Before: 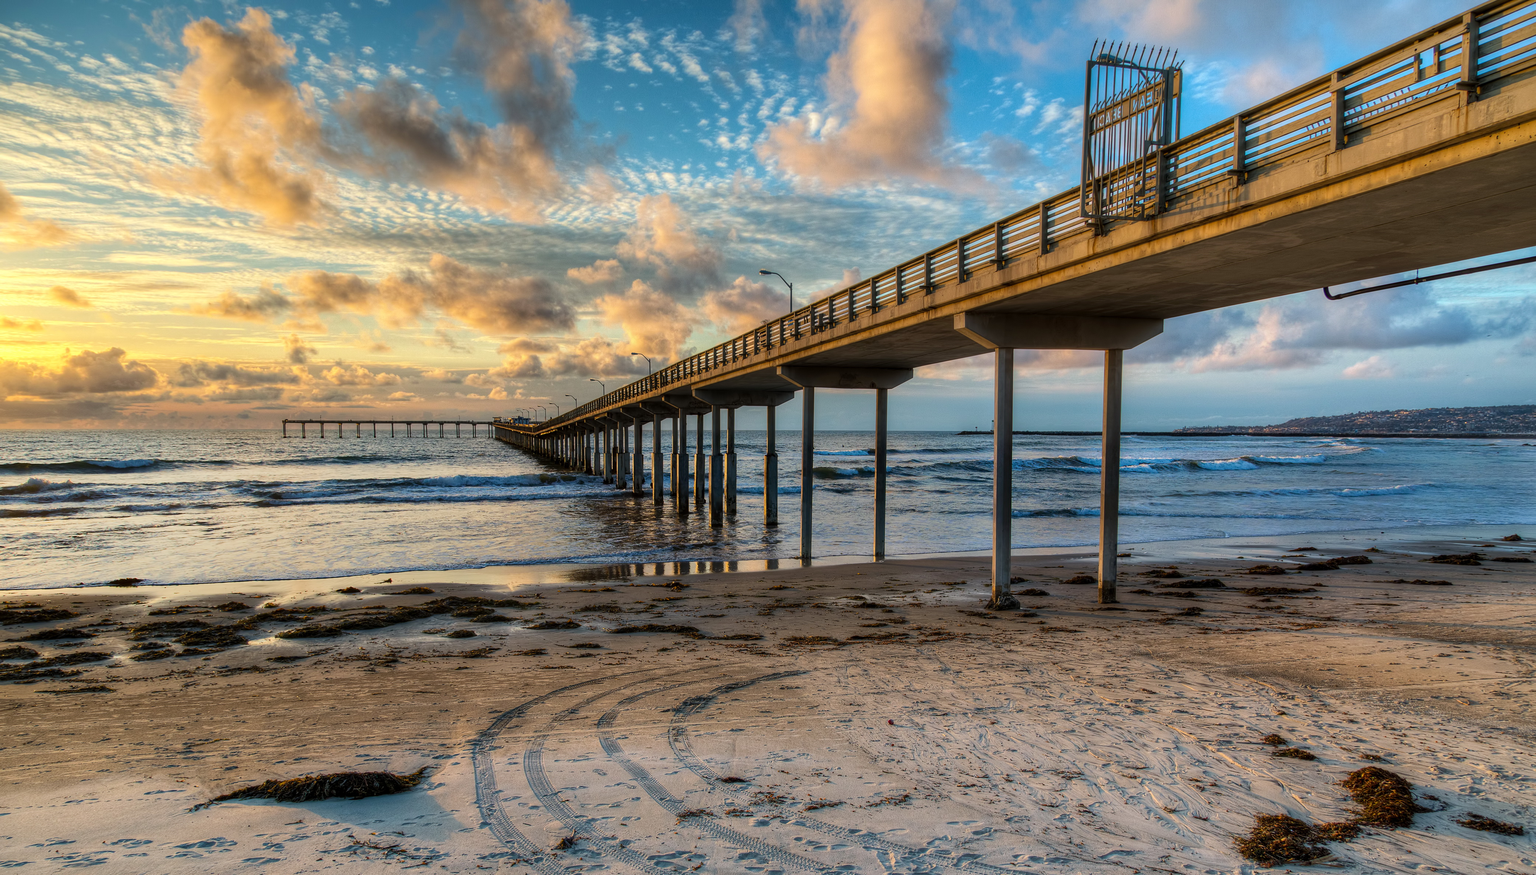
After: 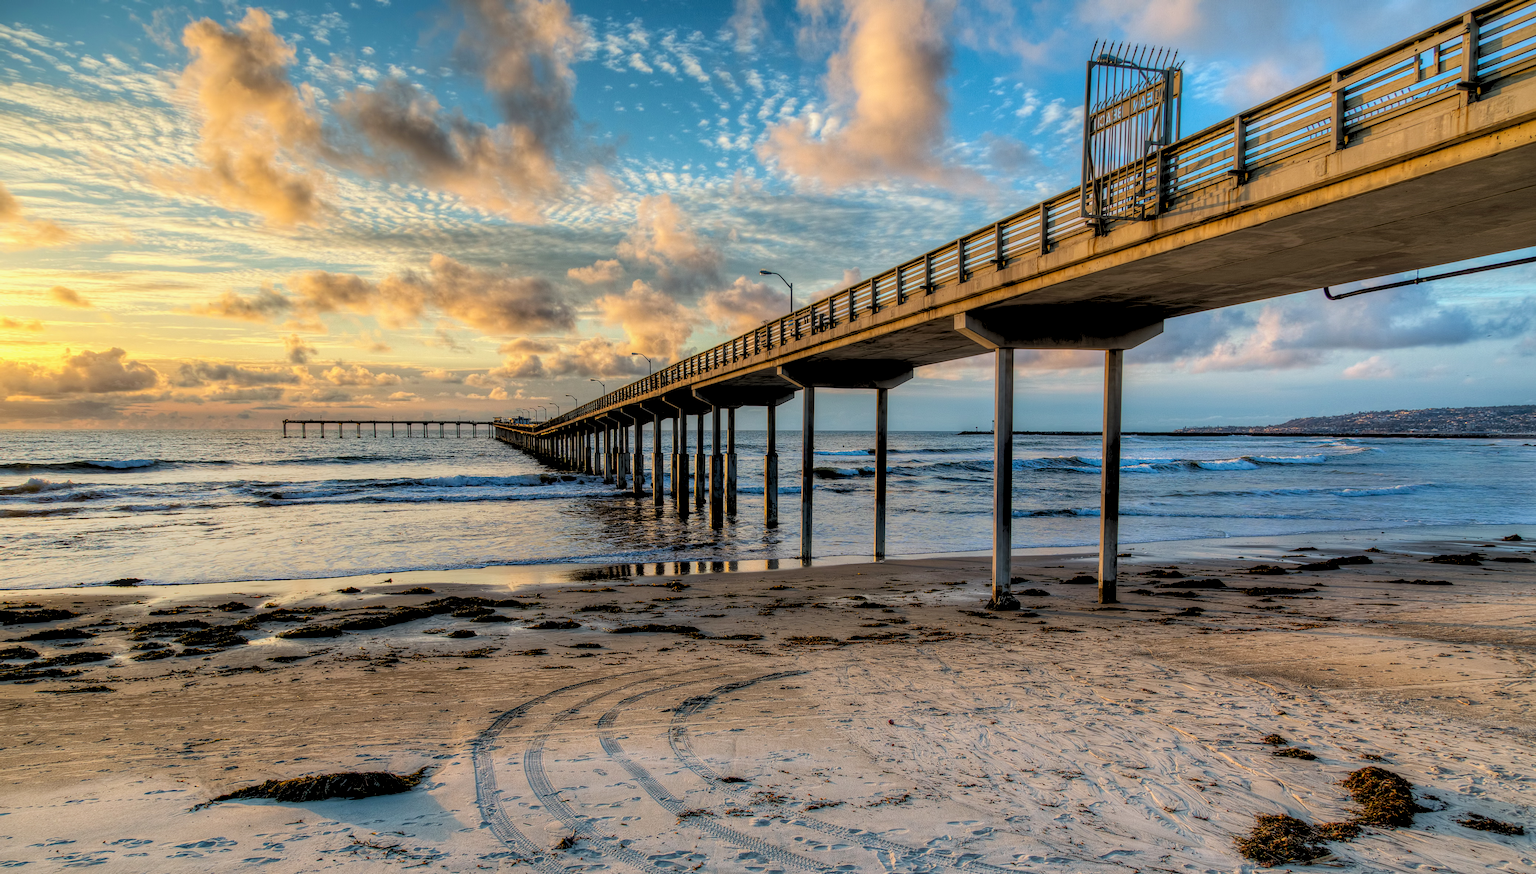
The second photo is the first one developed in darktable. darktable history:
local contrast: on, module defaults
rgb levels: preserve colors sum RGB, levels [[0.038, 0.433, 0.934], [0, 0.5, 1], [0, 0.5, 1]]
